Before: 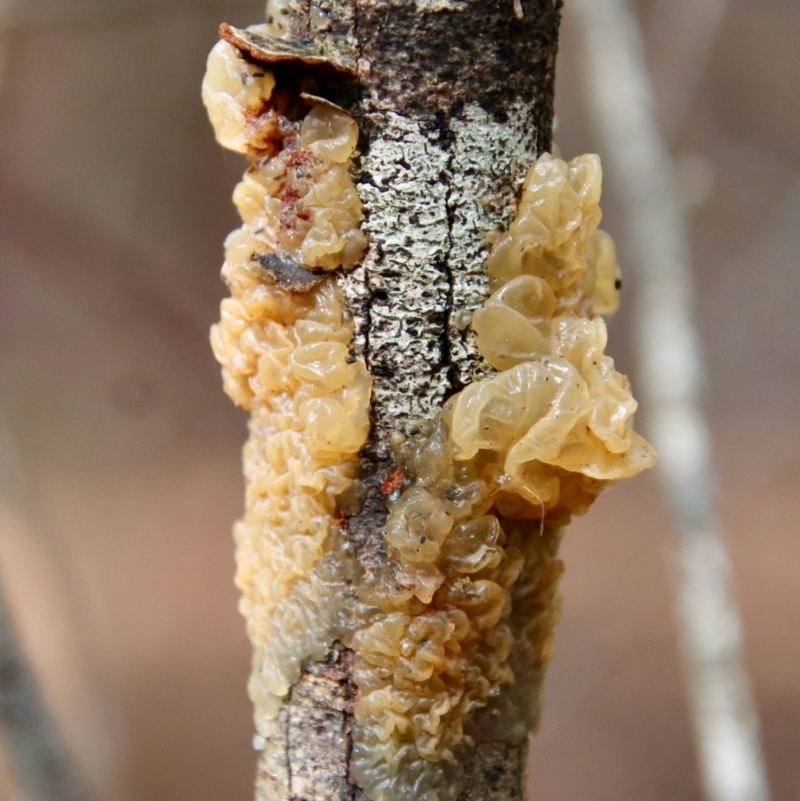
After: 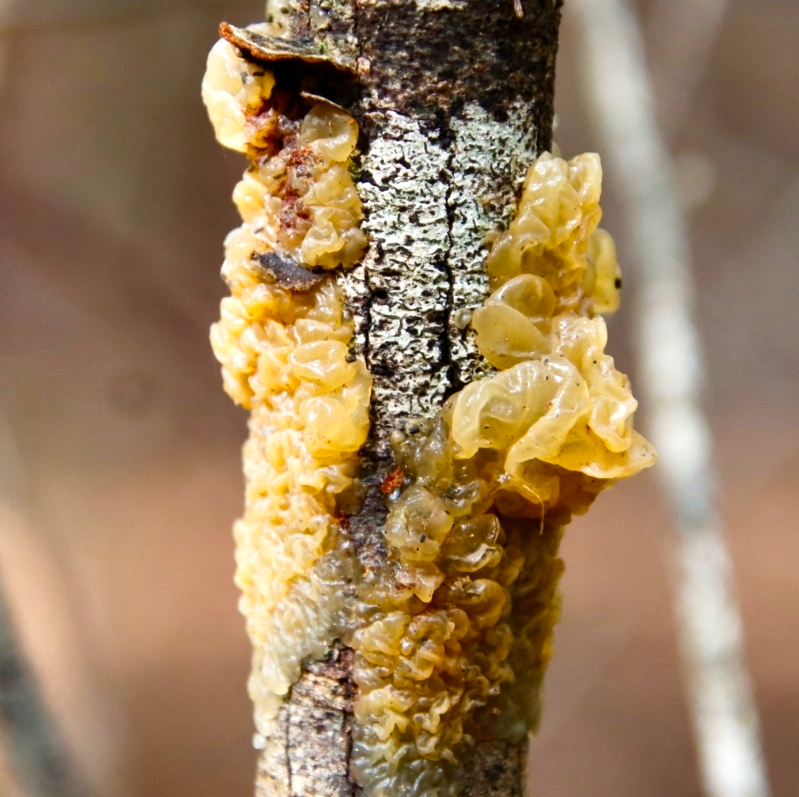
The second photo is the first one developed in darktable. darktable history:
color balance rgb: linear chroma grading › shadows 16.38%, perceptual saturation grading › global saturation 30.425%, perceptual brilliance grading › global brilliance 15.536%, perceptual brilliance grading › shadows -35.497%
crop: top 0.235%, bottom 0.175%
tone curve: curves: ch0 [(0, 0) (0.822, 0.825) (0.994, 0.955)]; ch1 [(0, 0) (0.226, 0.261) (0.383, 0.397) (0.46, 0.46) (0.498, 0.479) (0.524, 0.523) (0.578, 0.575) (1, 1)]; ch2 [(0, 0) (0.438, 0.456) (0.5, 0.498) (0.547, 0.515) (0.597, 0.58) (0.629, 0.603) (1, 1)], preserve colors none
